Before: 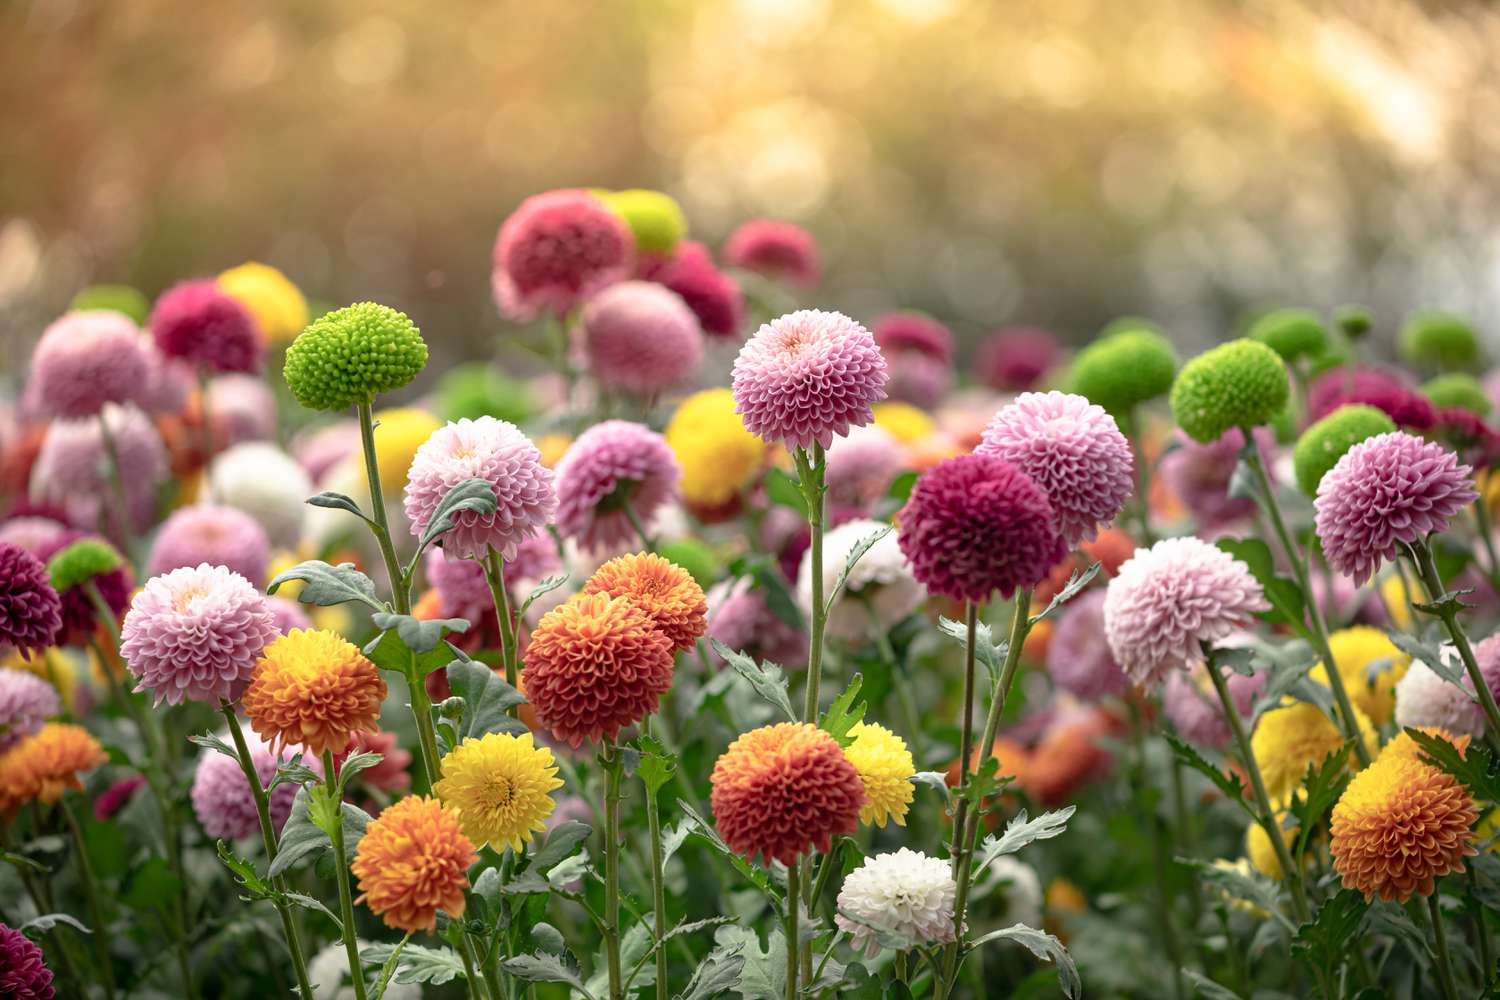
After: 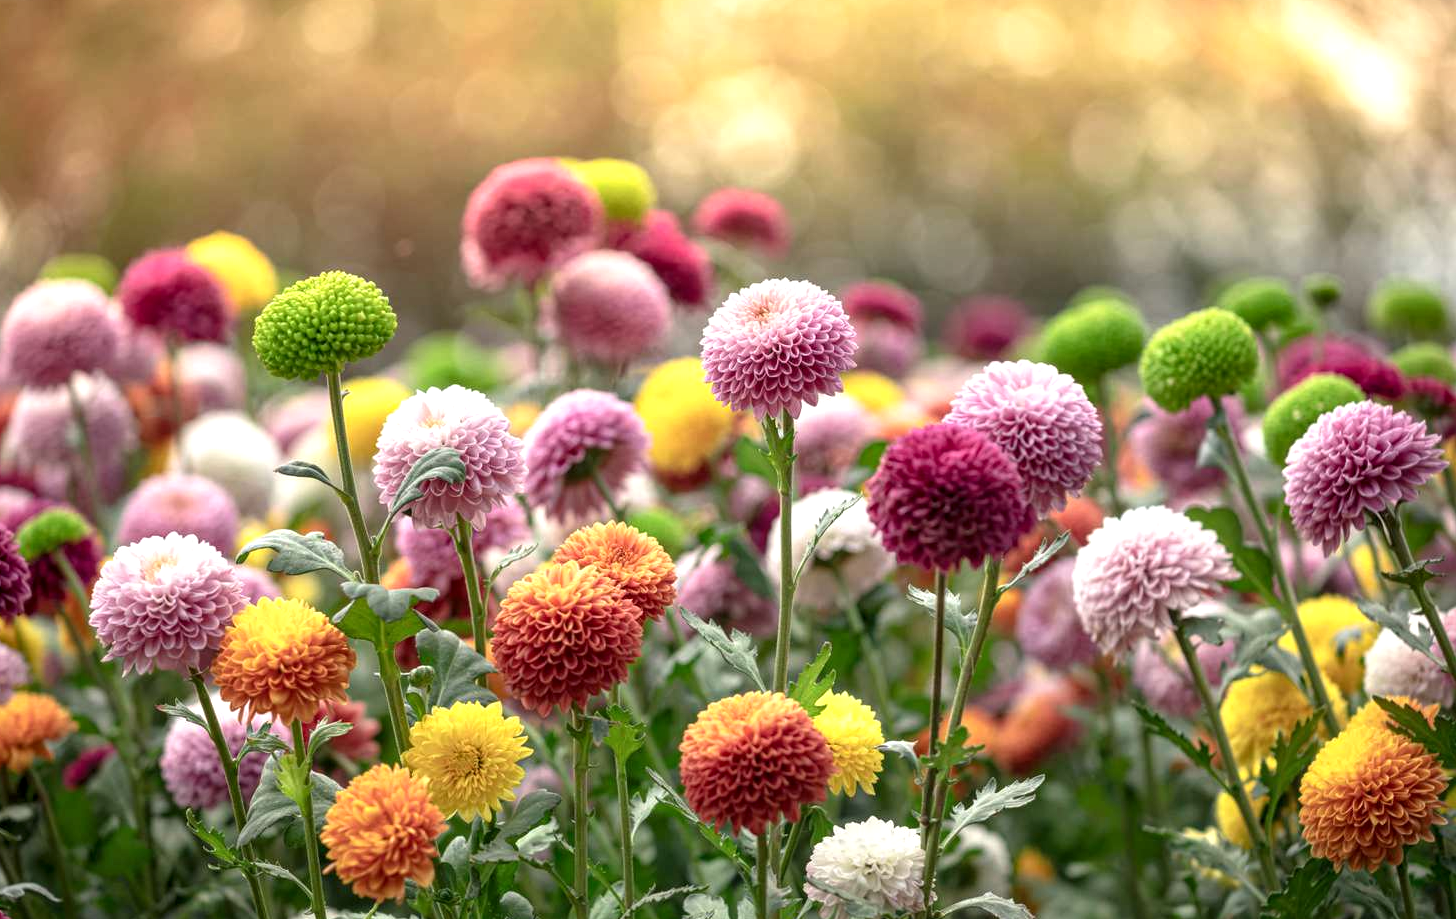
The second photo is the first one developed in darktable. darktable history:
tone equalizer: smoothing 1
exposure: exposure 0.203 EV, compensate exposure bias true, compensate highlight preservation false
local contrast: on, module defaults
crop: left 2.094%, top 3.117%, right 0.798%, bottom 4.905%
